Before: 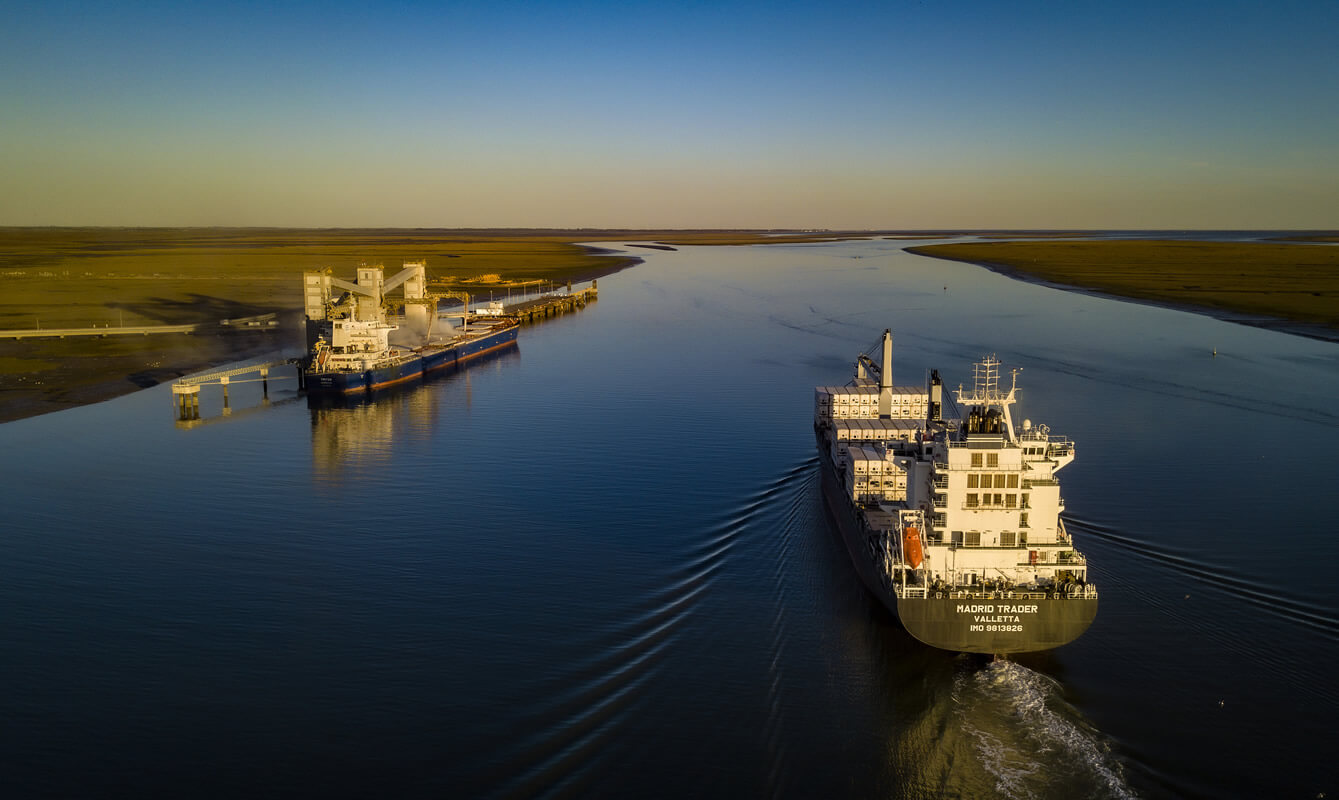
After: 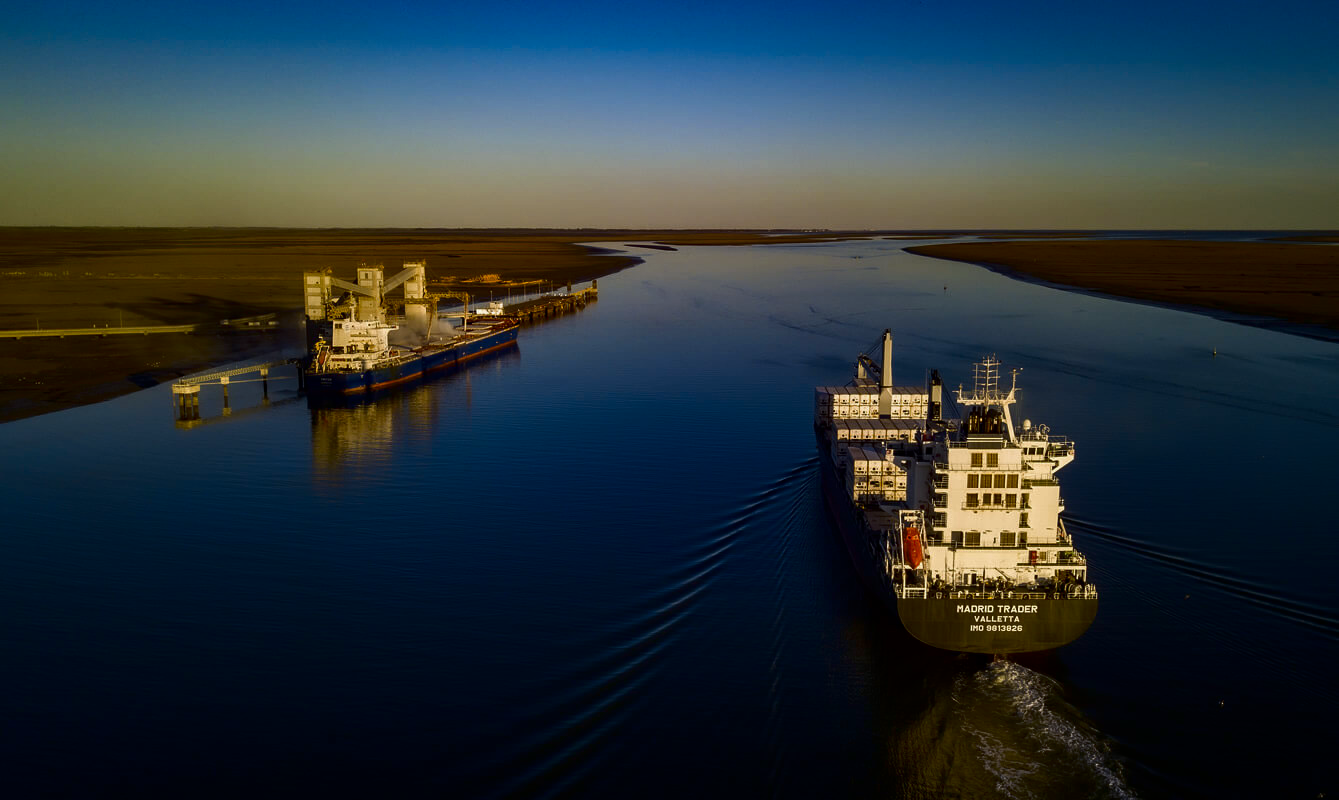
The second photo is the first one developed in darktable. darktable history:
white balance: red 0.984, blue 1.059
contrast brightness saturation: contrast 0.1, brightness -0.26, saturation 0.14
